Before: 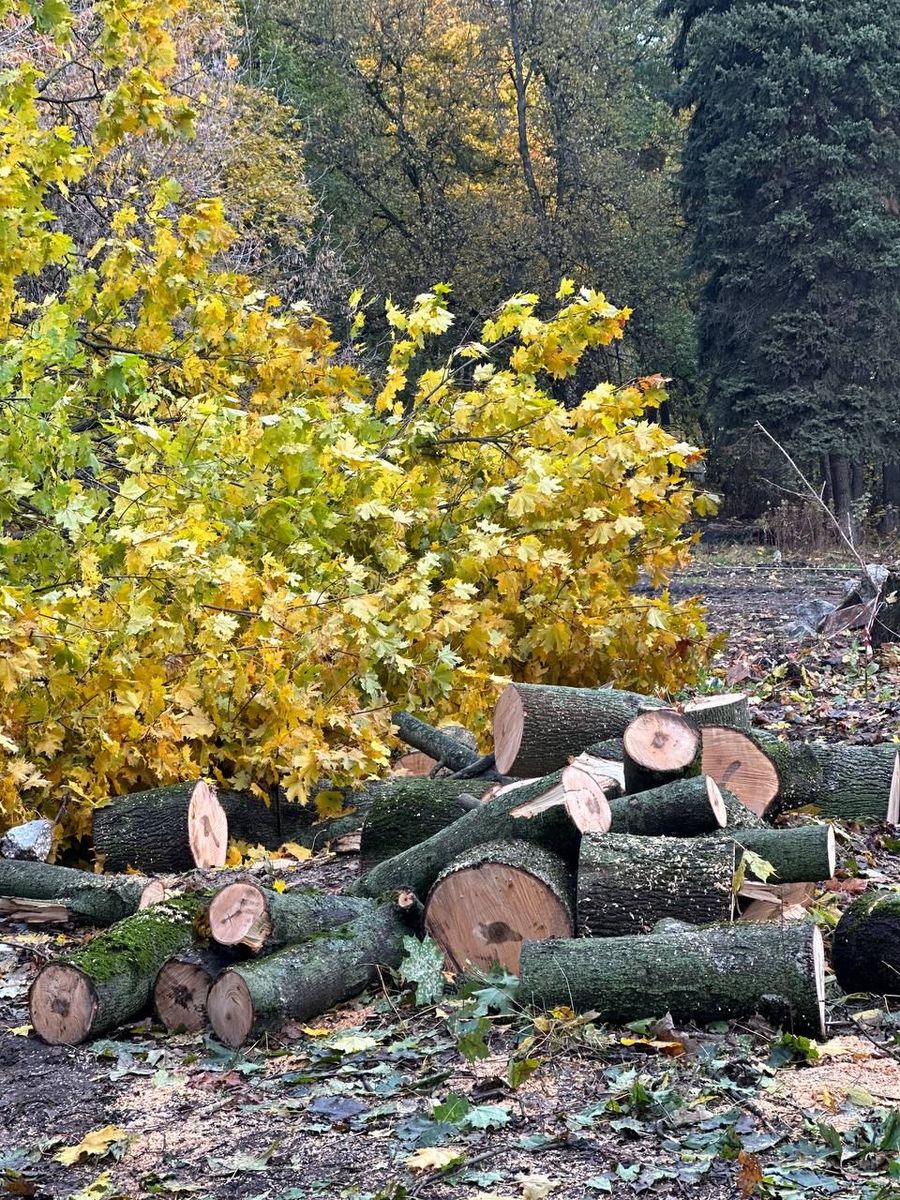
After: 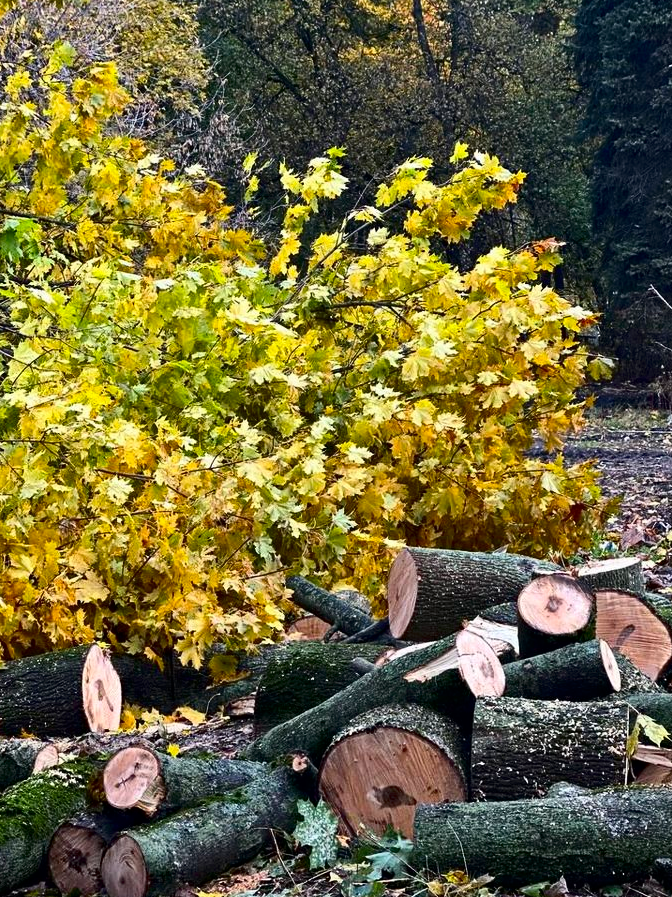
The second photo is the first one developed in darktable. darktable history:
crop and rotate: left 11.831%, top 11.346%, right 13.429%, bottom 13.899%
haze removal: compatibility mode true, adaptive false
contrast brightness saturation: contrast 0.19, brightness -0.11, saturation 0.21
